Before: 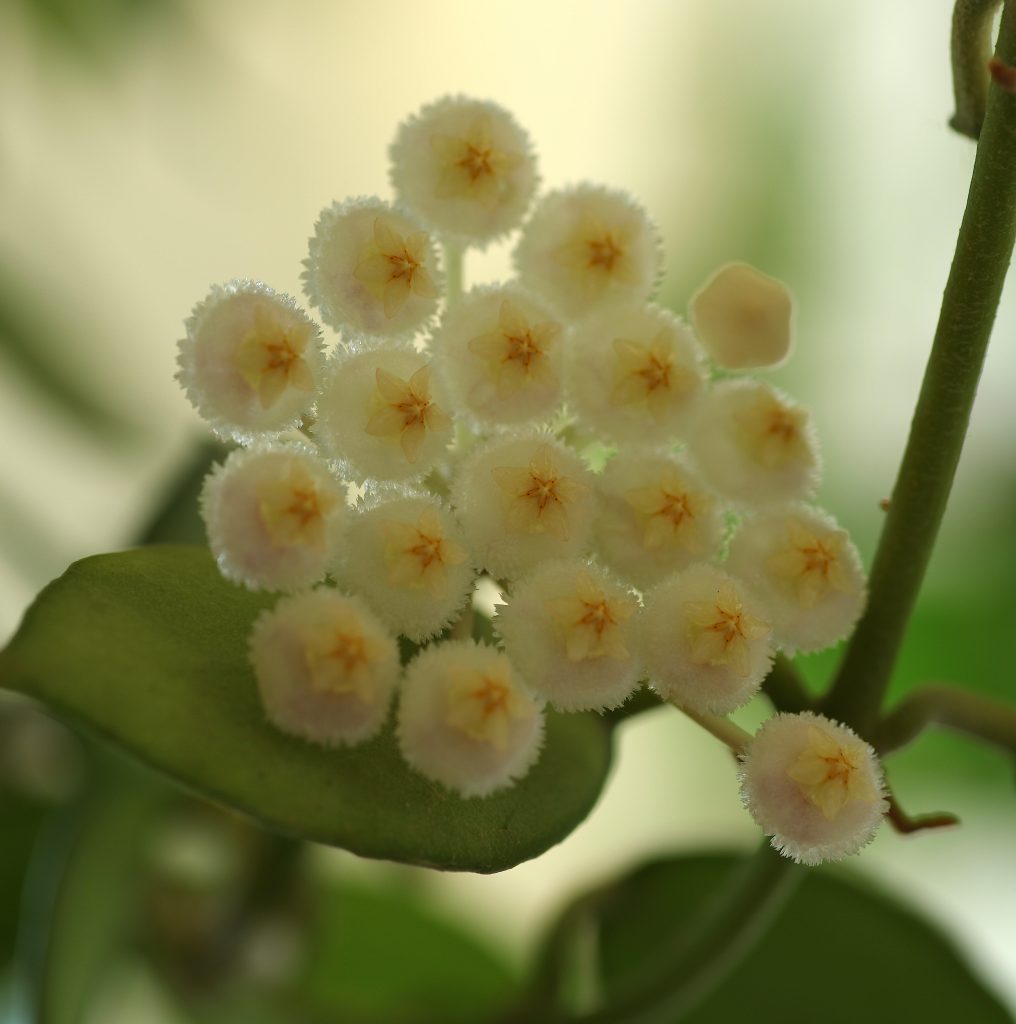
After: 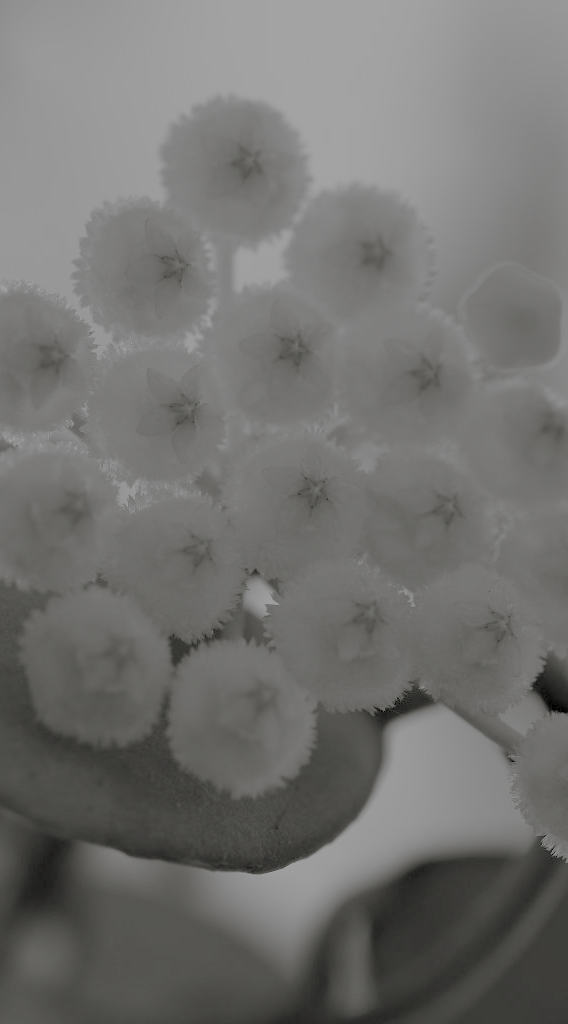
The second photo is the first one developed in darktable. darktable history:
color balance rgb: shadows lift › chroma 3.676%, shadows lift › hue 88.44°, highlights gain › chroma 0.163%, highlights gain › hue 329.95°, global offset › luminance -0.978%, perceptual saturation grading › global saturation 0.227%, global vibrance 8.538%
crop and rotate: left 22.599%, right 21.442%
contrast brightness saturation: saturation -0.1
filmic rgb: black relative exposure -15.87 EV, white relative exposure 7.96 EV, hardness 4.19, latitude 49.06%, contrast 0.512
color calibration: output gray [0.22, 0.42, 0.37, 0], gray › normalize channels true, illuminant F (fluorescent), F source F9 (Cool White Deluxe 4150 K) – high CRI, x 0.374, y 0.373, temperature 4156.6 K, gamut compression 0.011
color correction: highlights b* 0.019, saturation 1.09
